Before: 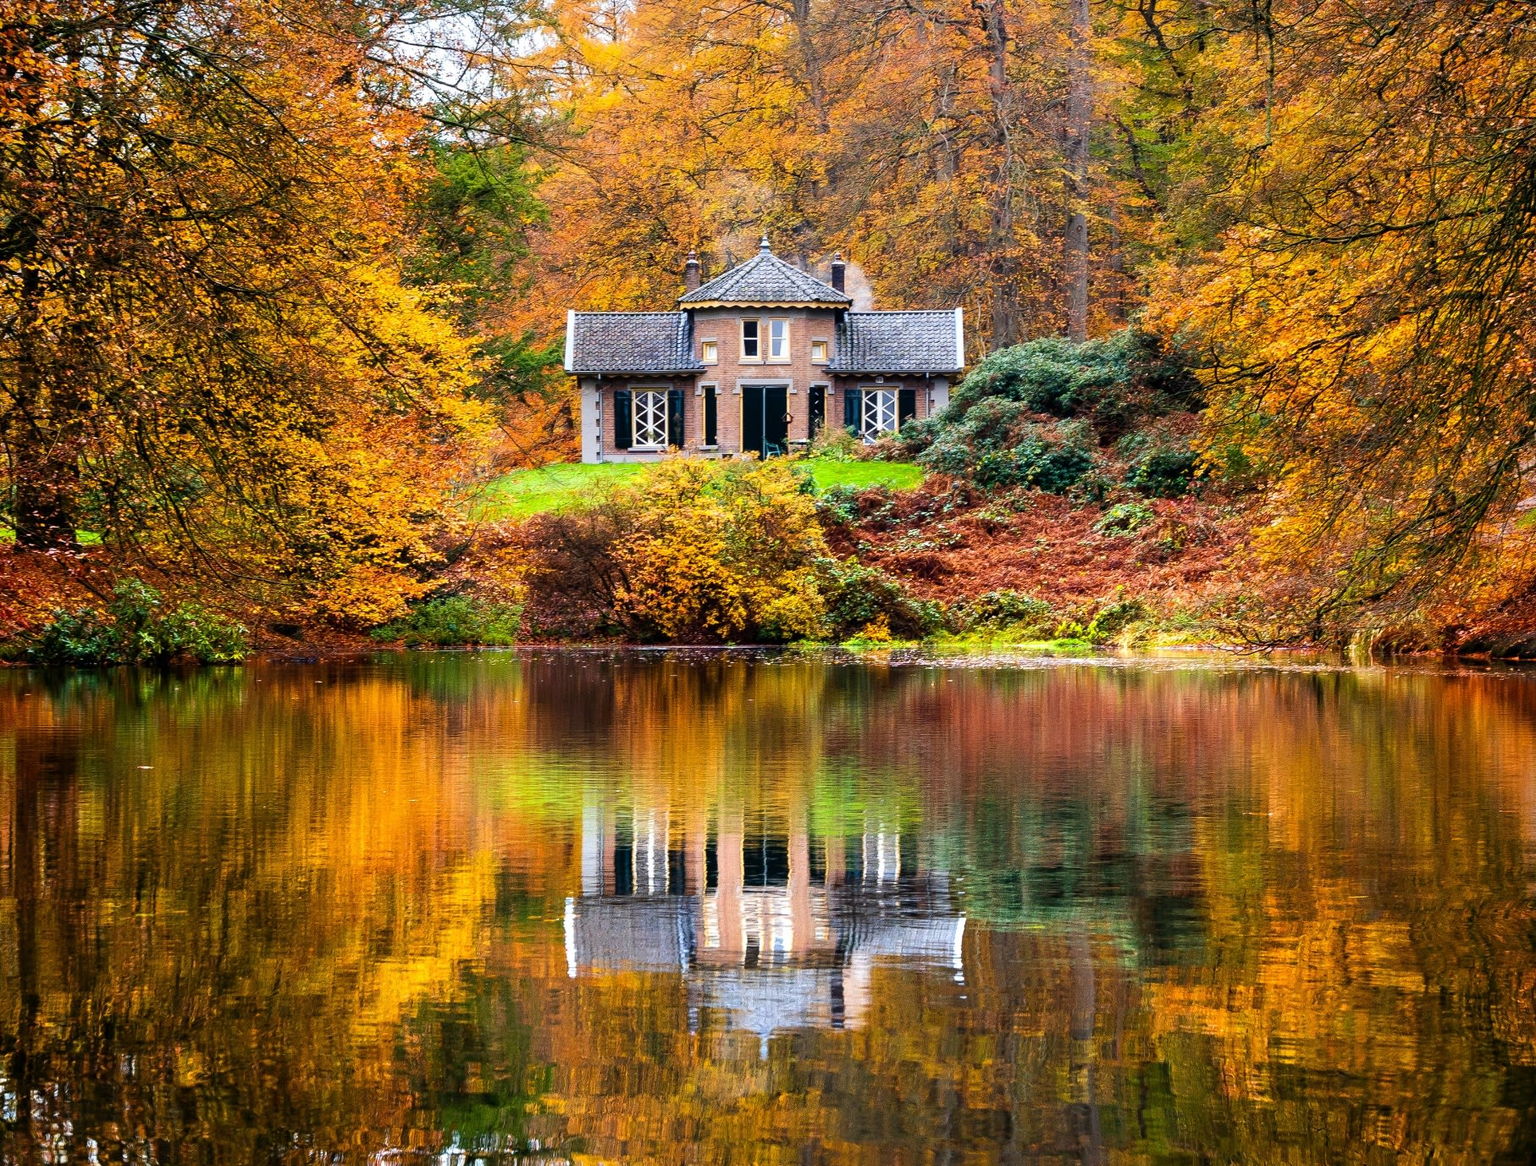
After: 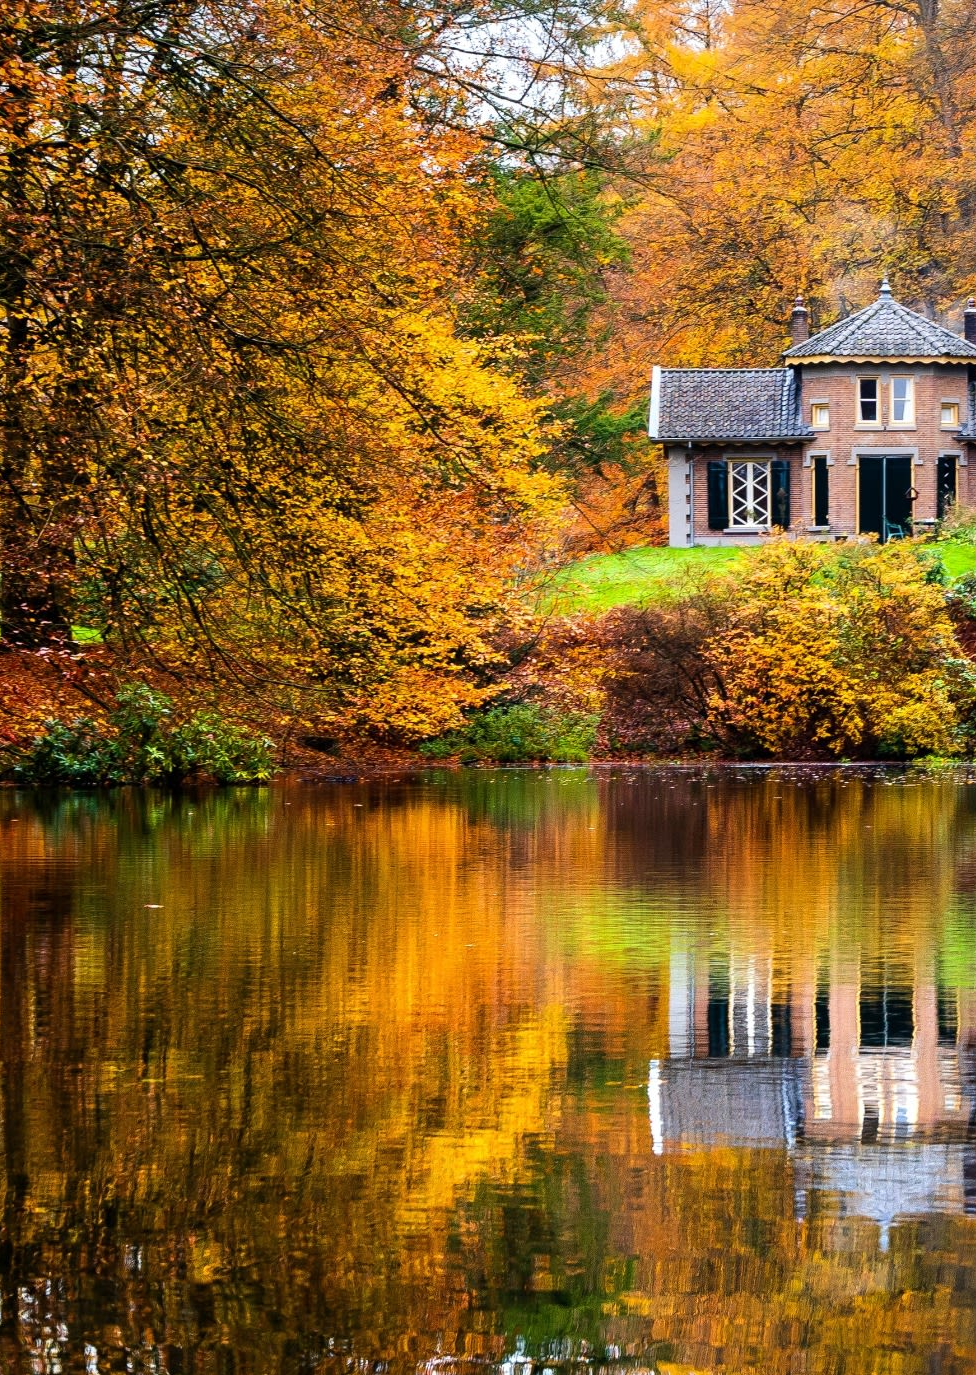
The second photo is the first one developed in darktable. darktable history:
crop: left 1.007%, right 45.147%, bottom 0.092%
